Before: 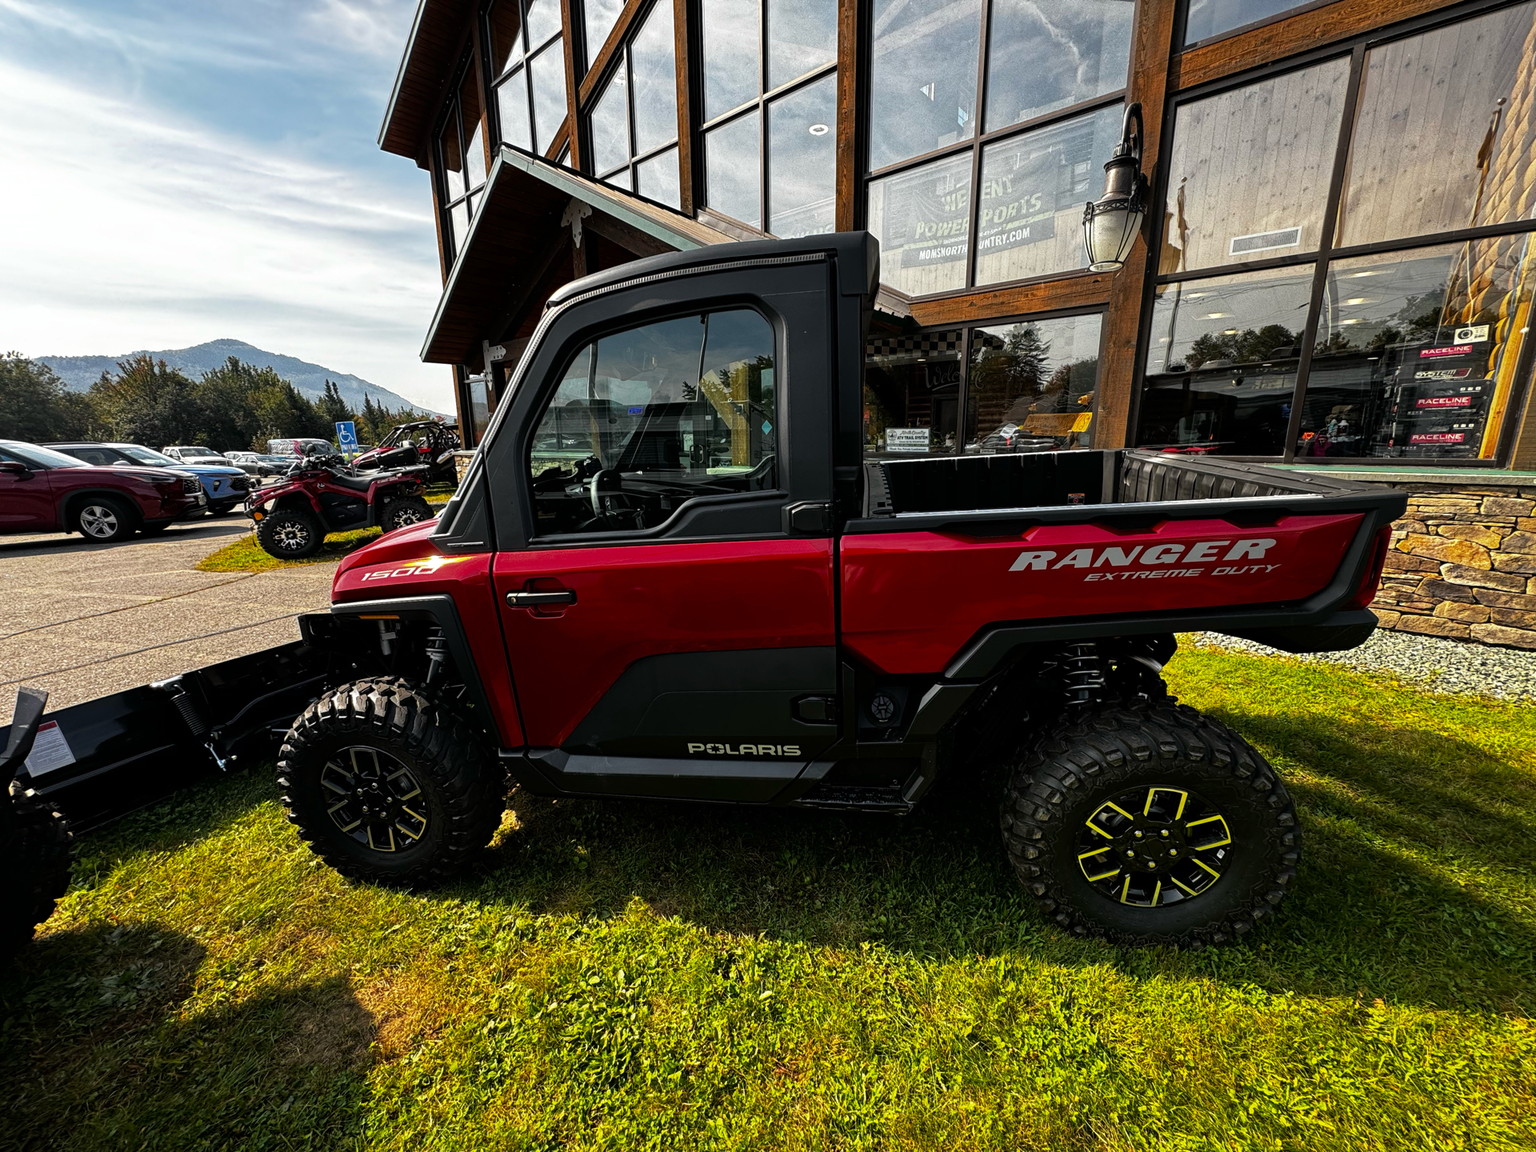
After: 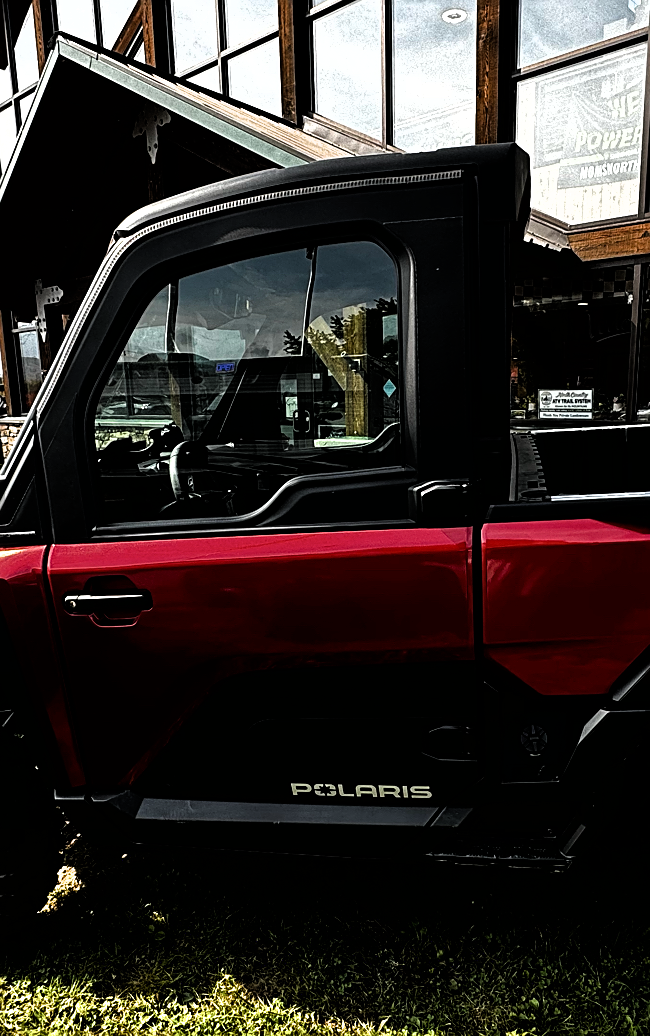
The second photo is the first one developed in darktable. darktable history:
sharpen: on, module defaults
crop and rotate: left 29.652%, top 10.157%, right 36.473%, bottom 17.862%
filmic rgb: black relative exposure -8.2 EV, white relative exposure 2.21 EV, hardness 7.08, latitude 86.6%, contrast 1.692, highlights saturation mix -3.33%, shadows ↔ highlights balance -2.96%
